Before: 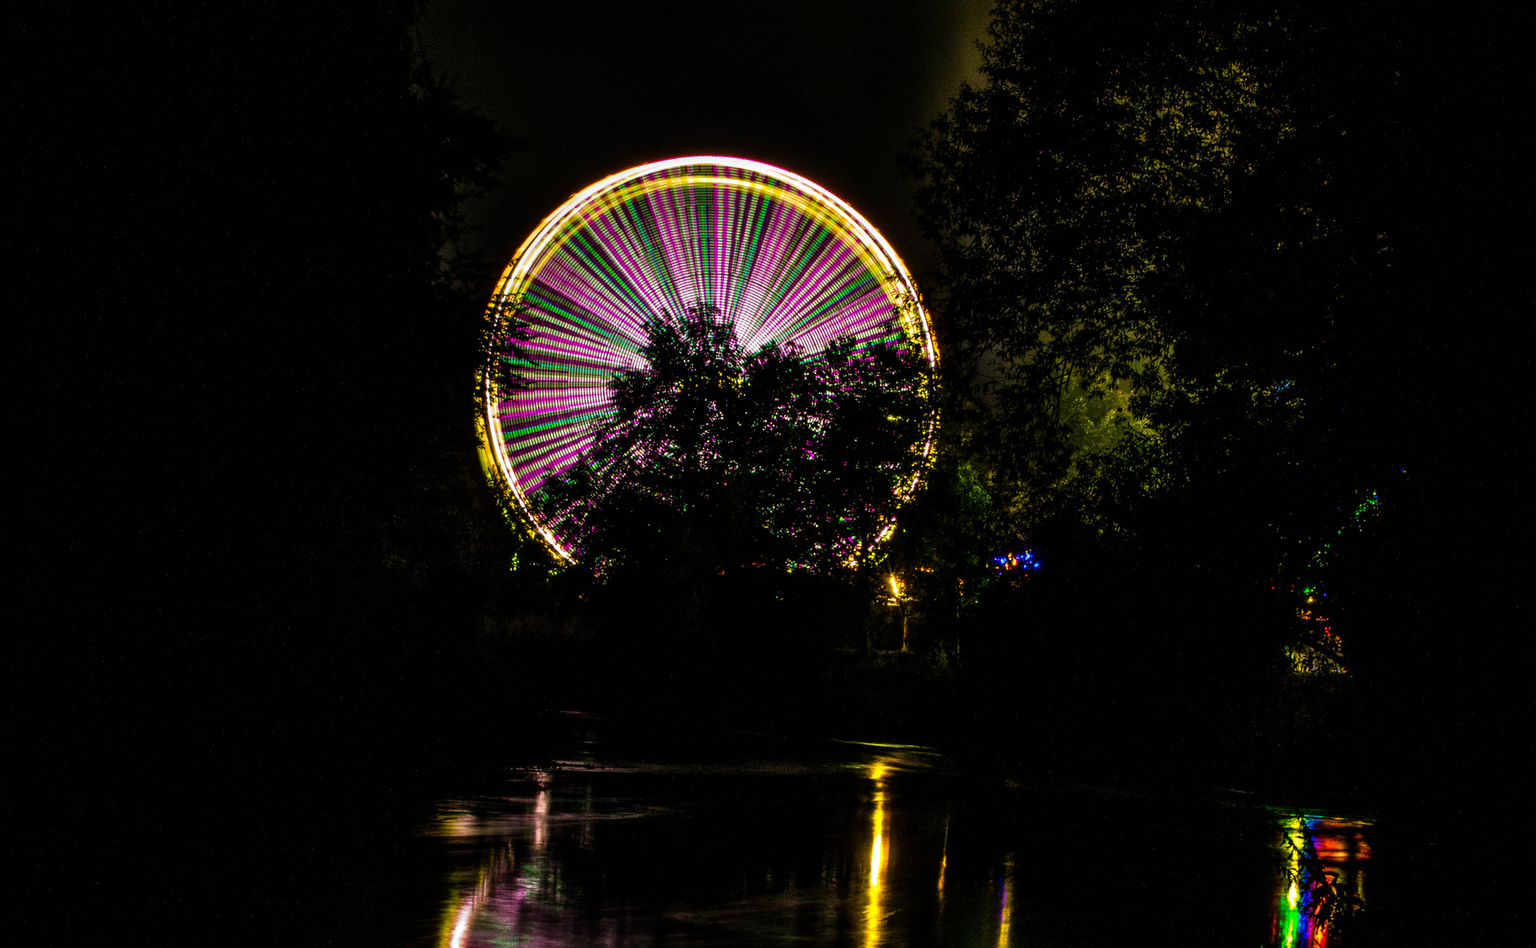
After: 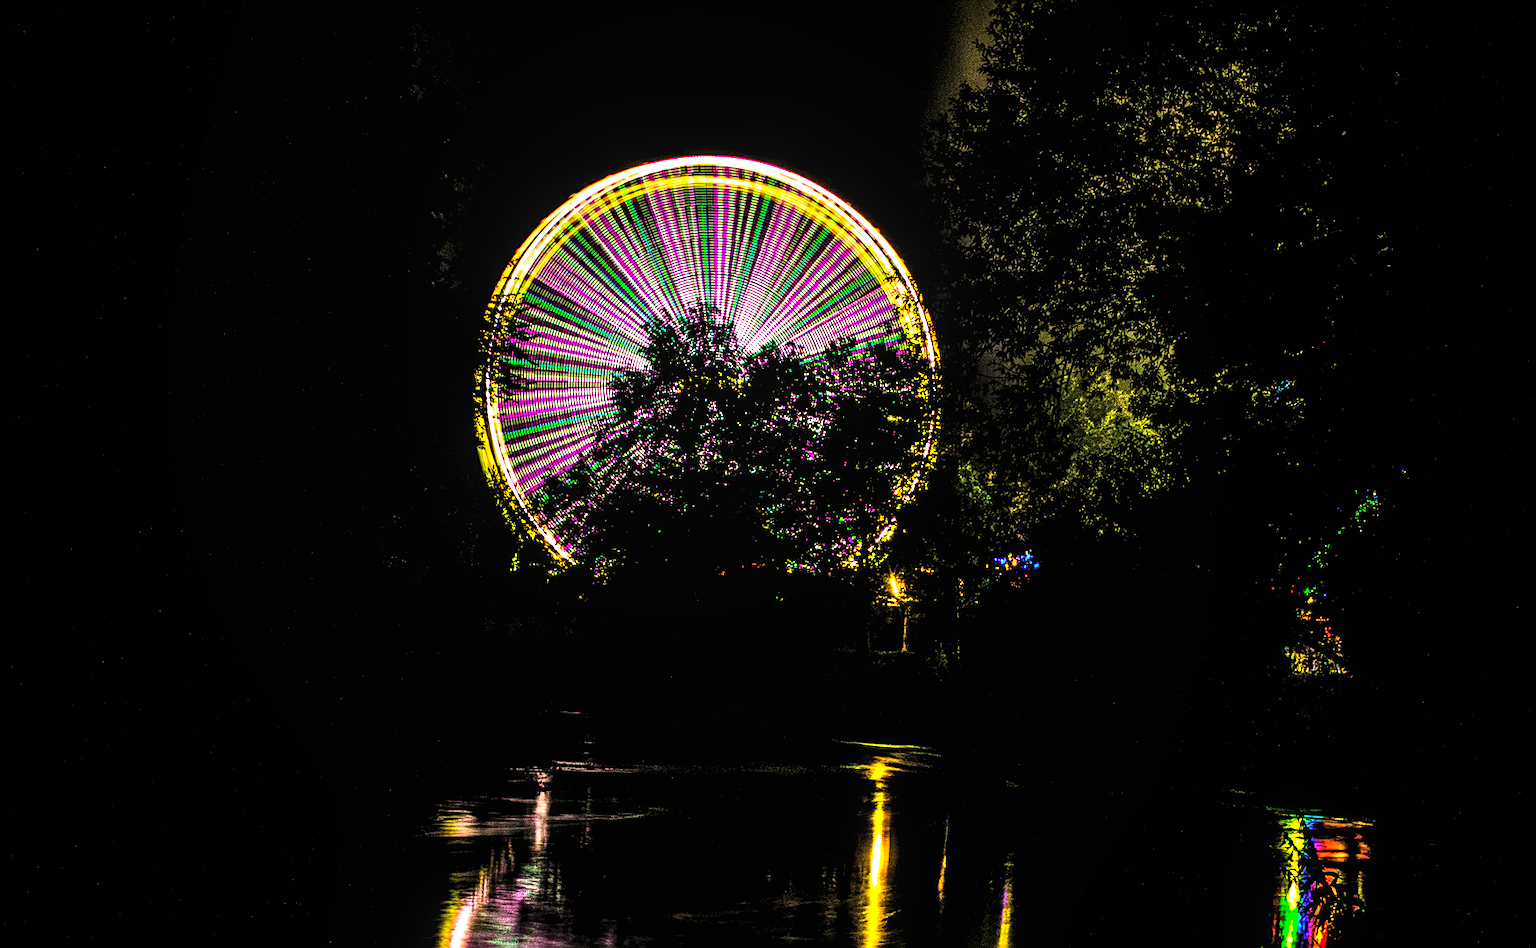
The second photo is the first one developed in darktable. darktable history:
sharpen: on, module defaults
levels: levels [0.116, 0.574, 1]
local contrast: on, module defaults
contrast brightness saturation: contrast 0.2, brightness 0.15, saturation 0.14
exposure: exposure 1.089 EV, compensate highlight preservation false
